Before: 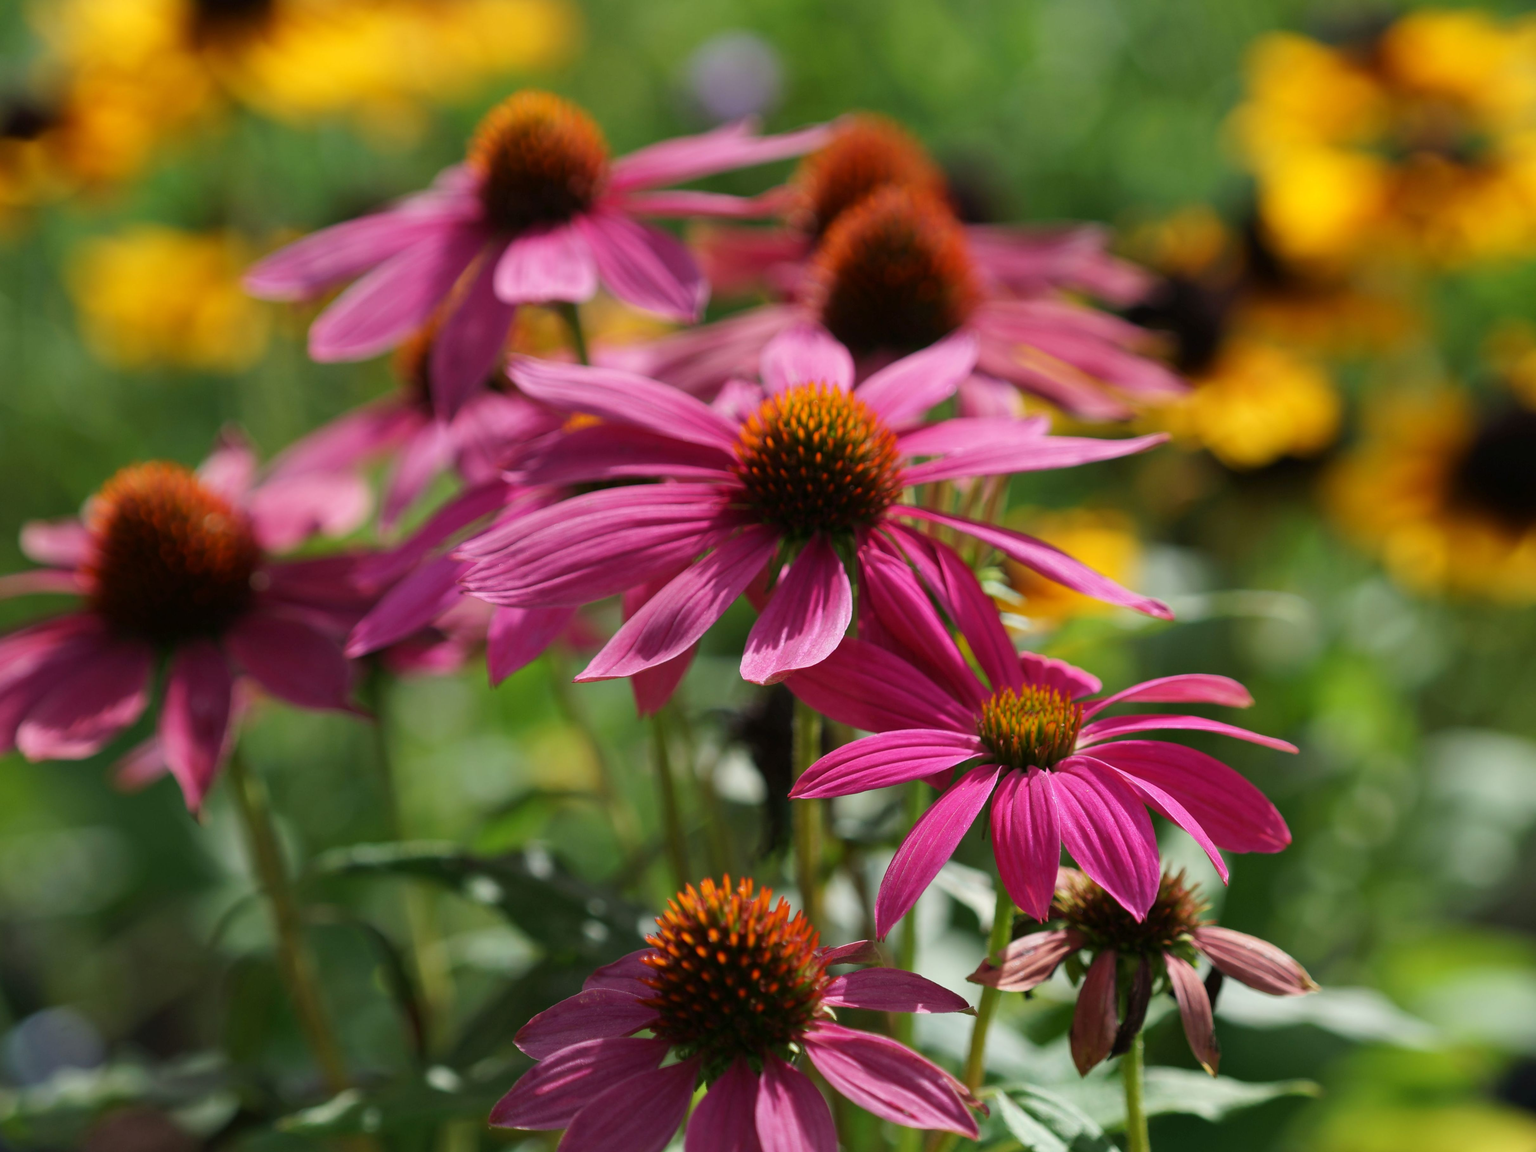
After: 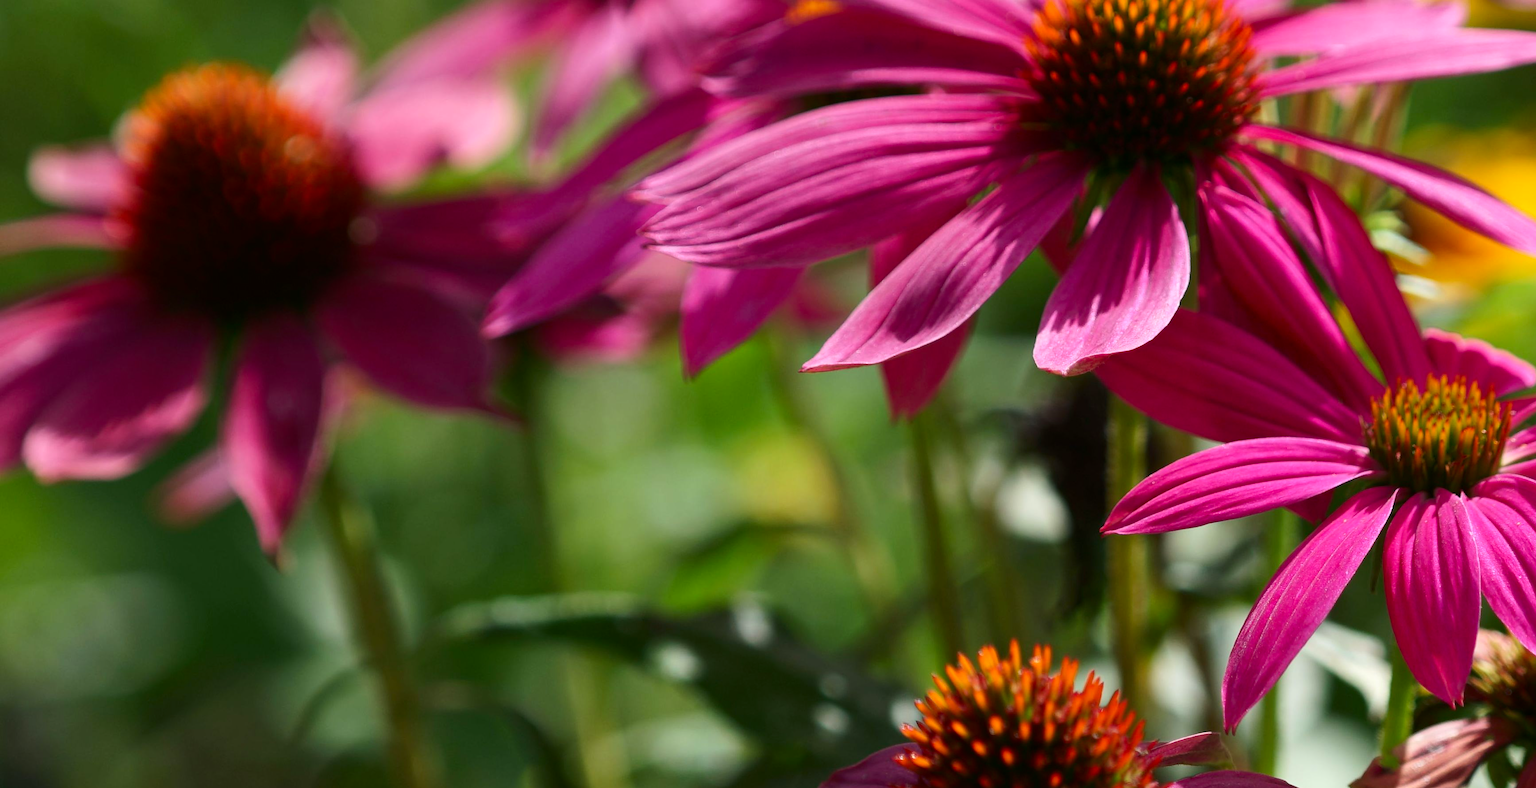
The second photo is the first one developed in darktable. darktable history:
contrast brightness saturation: contrast 0.151, brightness -0.012, saturation 0.097
crop: top 36.128%, right 28.362%, bottom 14.859%
levels: mode automatic, levels [0.246, 0.256, 0.506]
tone equalizer: edges refinement/feathering 500, mask exposure compensation -1.57 EV, preserve details no
